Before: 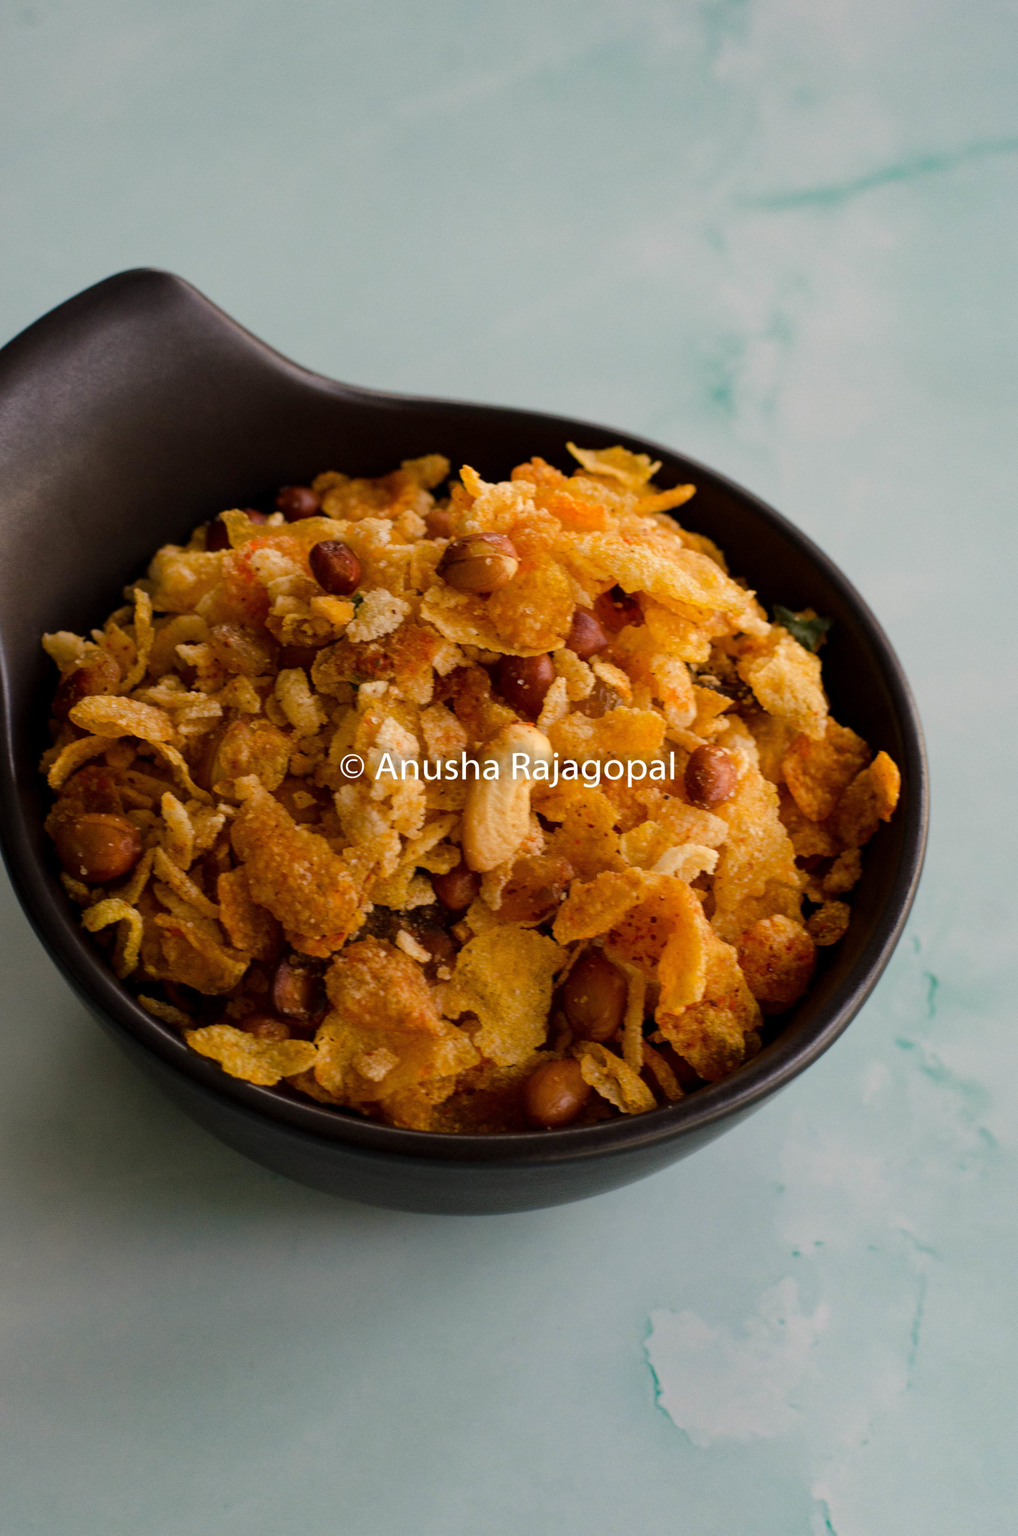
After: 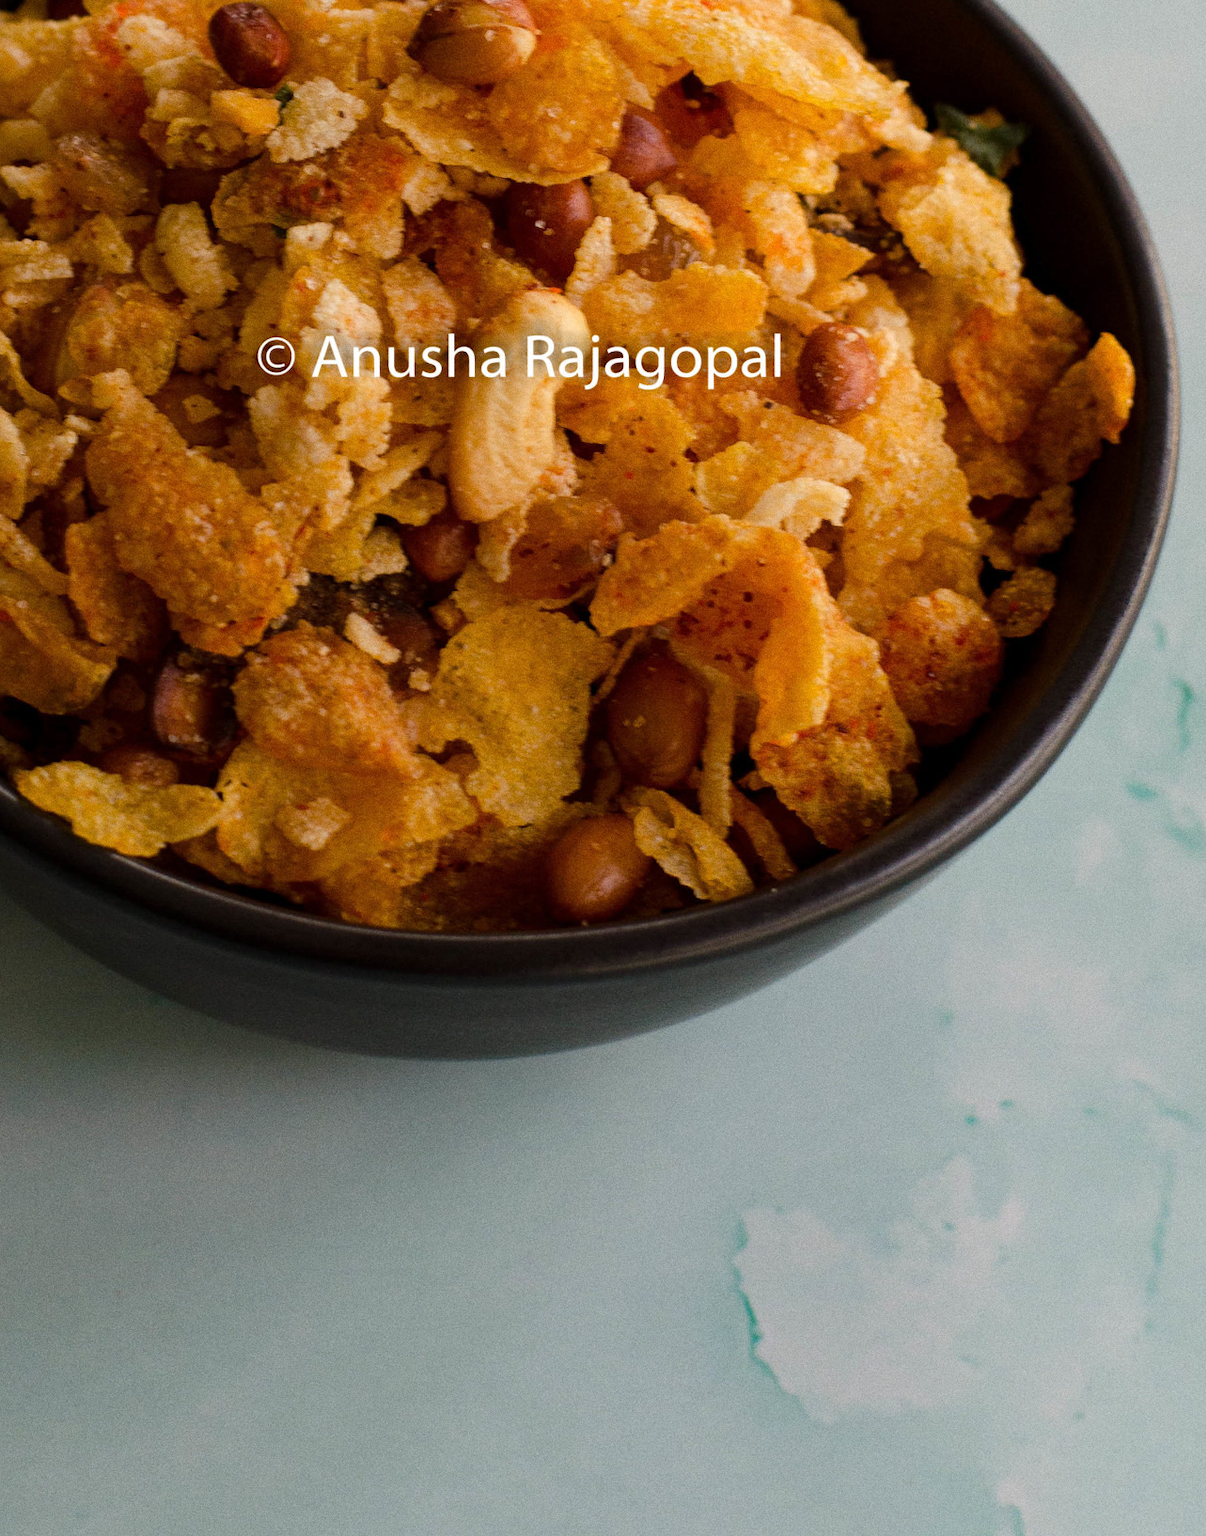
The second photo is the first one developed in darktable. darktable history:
grain: coarseness 0.09 ISO
crop and rotate: left 17.299%, top 35.115%, right 7.015%, bottom 1.024%
vibrance: vibrance 0%
